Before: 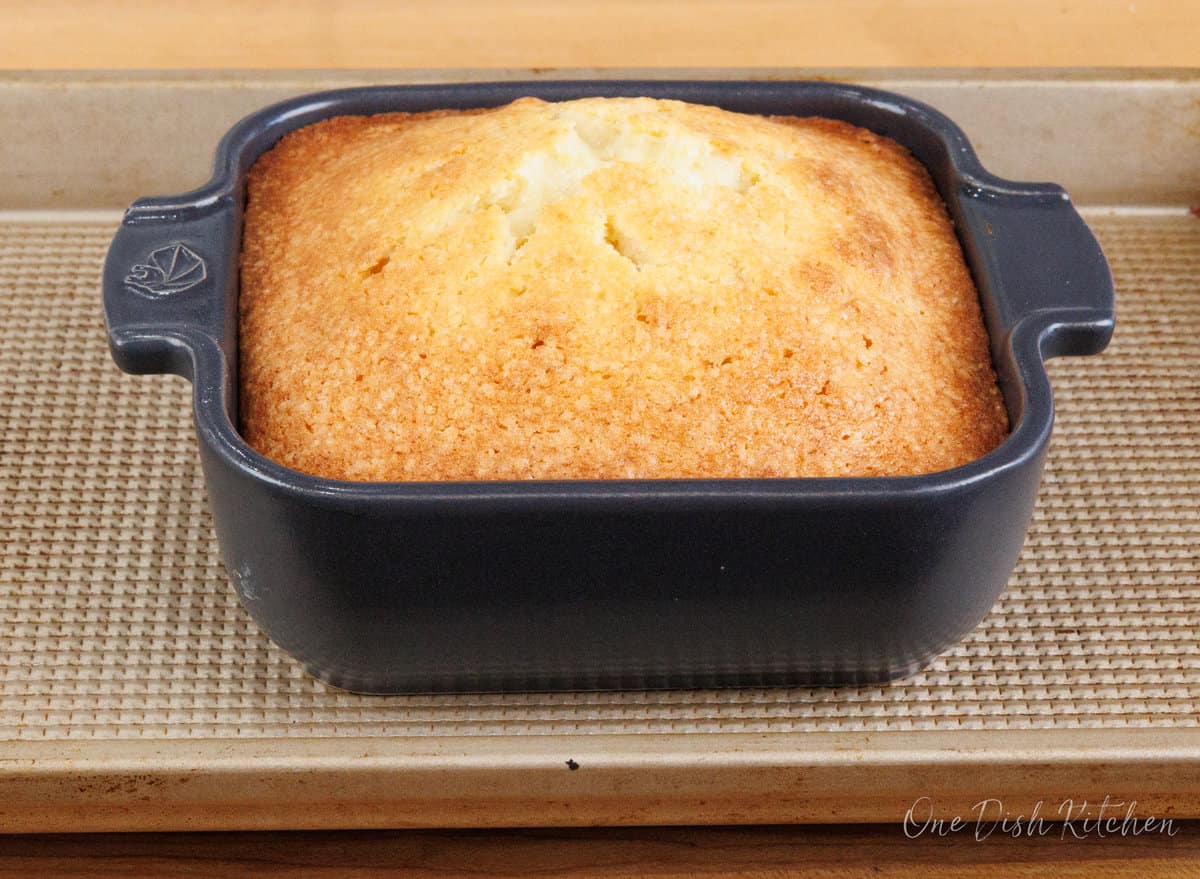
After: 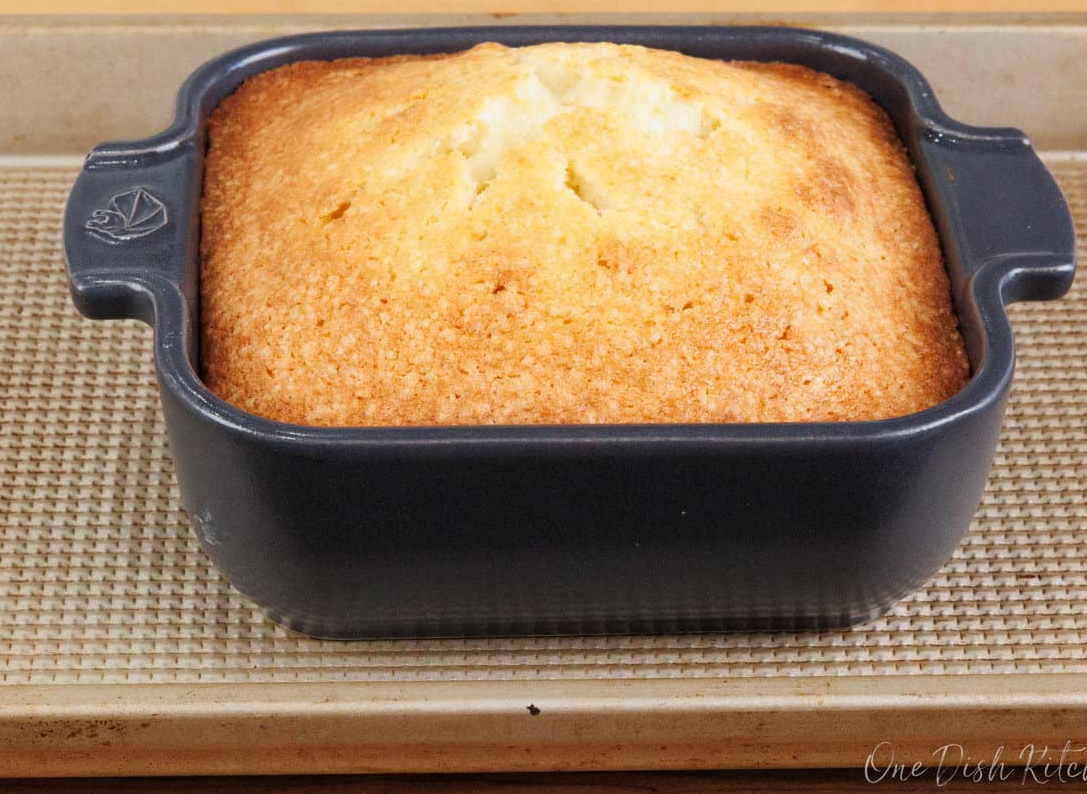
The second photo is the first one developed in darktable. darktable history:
crop: left 3.309%, top 6.355%, right 6.082%, bottom 3.296%
